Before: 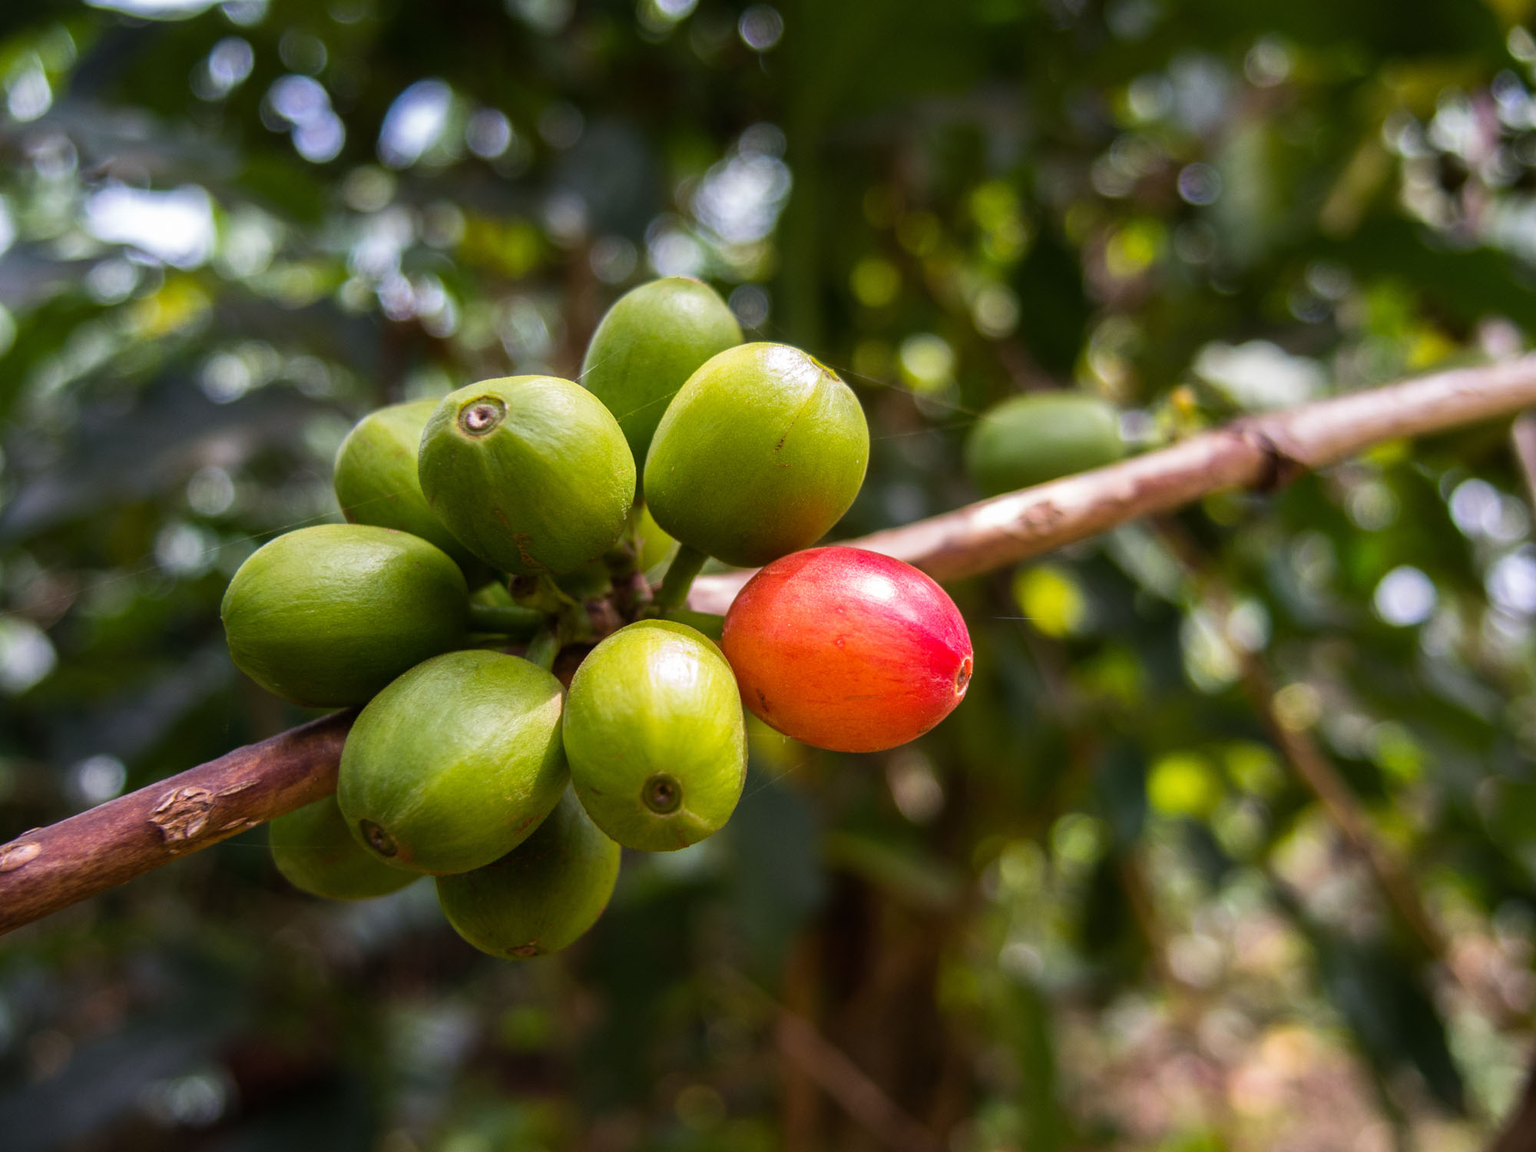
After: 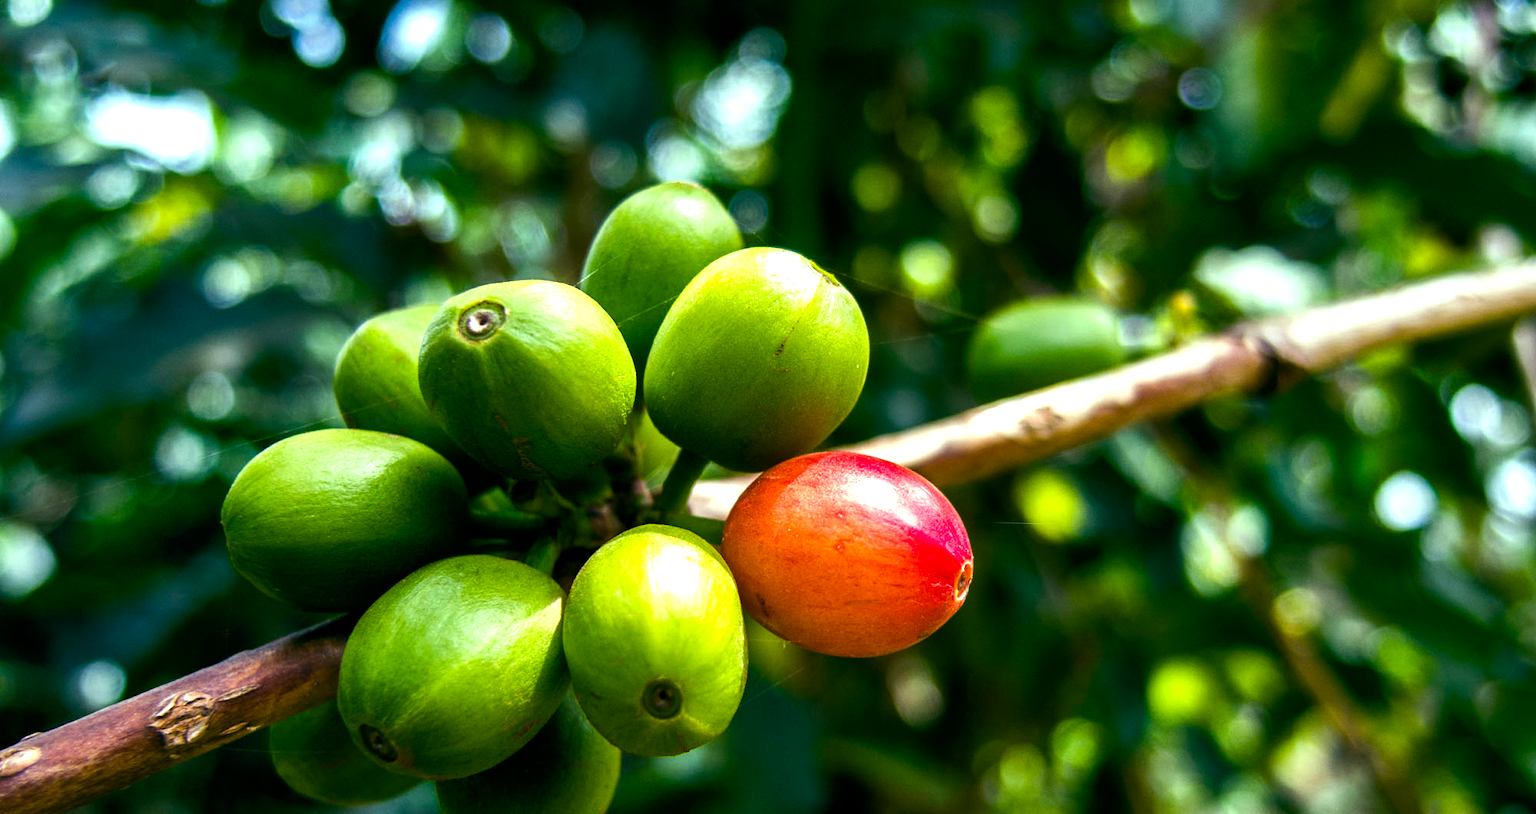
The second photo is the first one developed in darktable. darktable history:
grain: coarseness 0.09 ISO, strength 10%
color balance rgb: shadows lift › luminance -7.7%, shadows lift › chroma 2.13%, shadows lift › hue 165.27°, power › luminance -7.77%, power › chroma 1.1%, power › hue 215.88°, highlights gain › luminance 15.15%, highlights gain › chroma 7%, highlights gain › hue 125.57°, global offset › luminance -0.33%, global offset › chroma 0.11%, global offset › hue 165.27°, perceptual saturation grading › global saturation 24.42%, perceptual saturation grading › highlights -24.42%, perceptual saturation grading › mid-tones 24.42%, perceptual saturation grading › shadows 40%, perceptual brilliance grading › global brilliance -5%, perceptual brilliance grading › highlights 24.42%, perceptual brilliance grading › mid-tones 7%, perceptual brilliance grading › shadows -5%
crop and rotate: top 8.293%, bottom 20.996%
shadows and highlights: shadows 32.83, highlights -47.7, soften with gaussian
